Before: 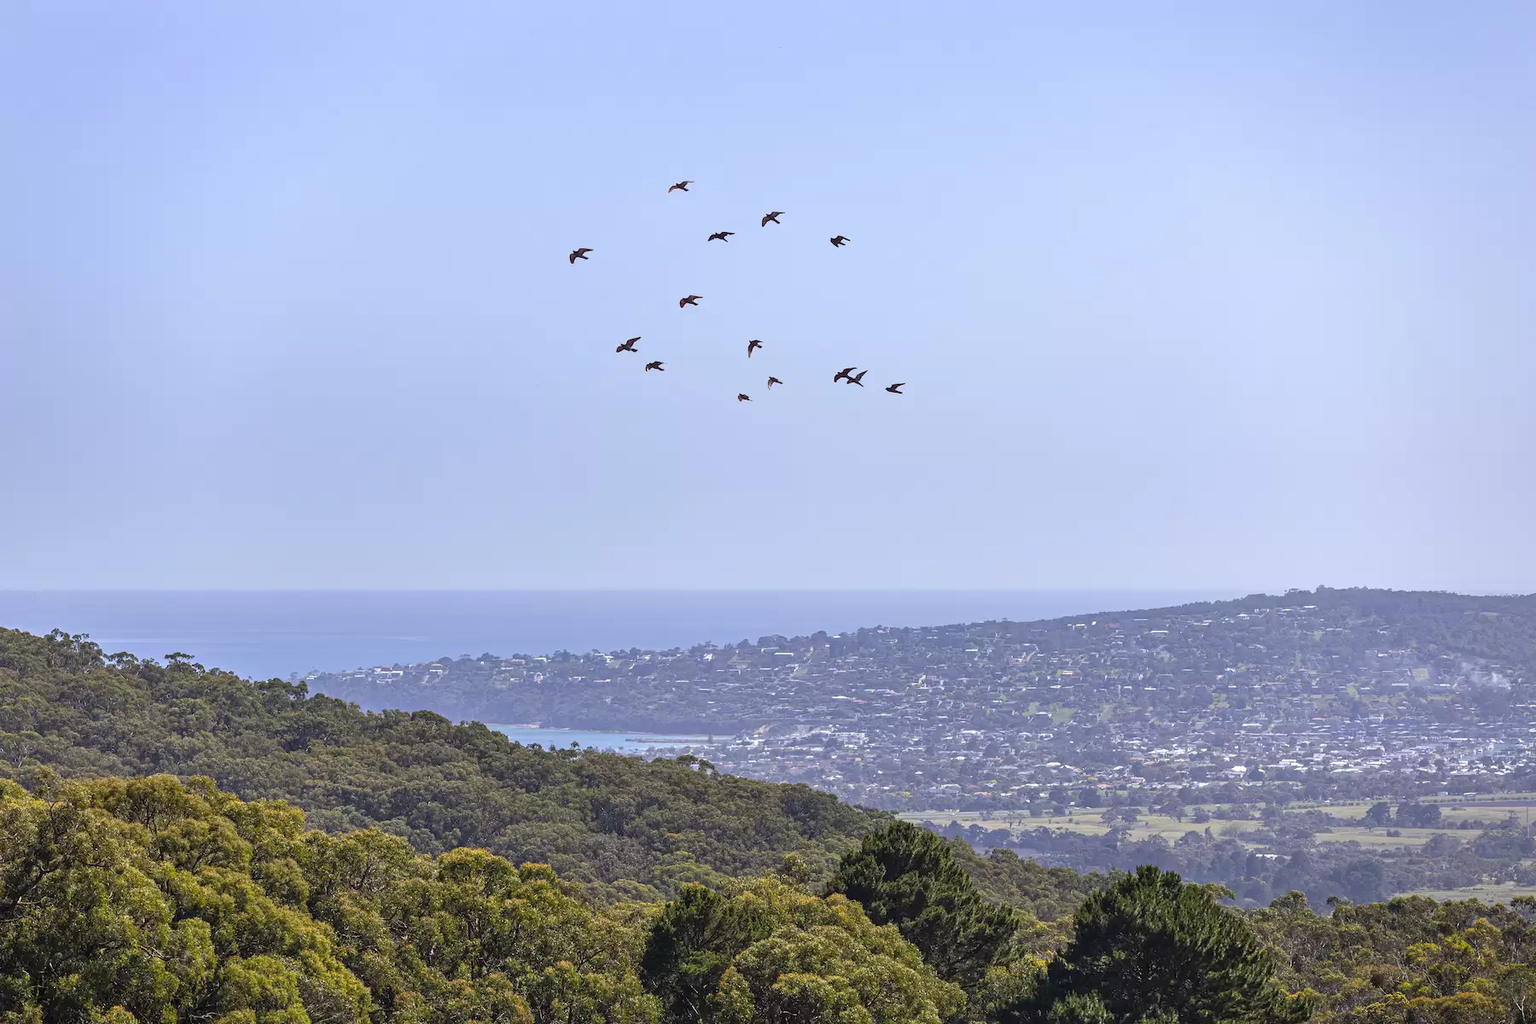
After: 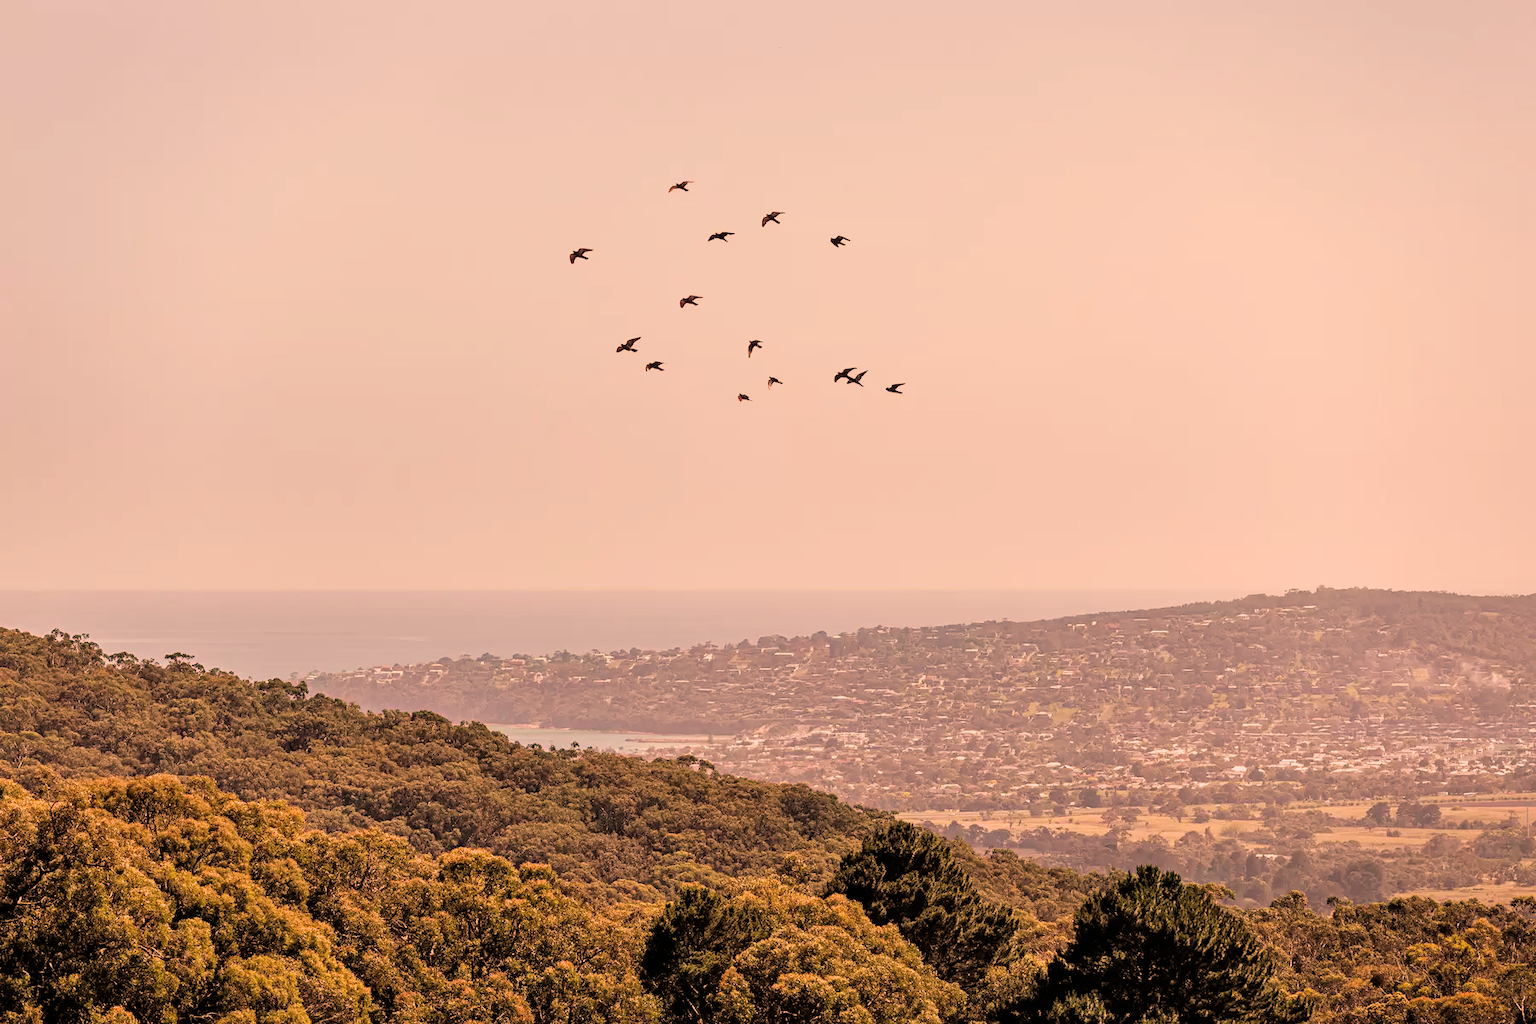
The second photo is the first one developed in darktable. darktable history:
filmic rgb: black relative exposure -5 EV, hardness 2.88, contrast 1.3, highlights saturation mix -30%
white balance: red 1.467, blue 0.684
